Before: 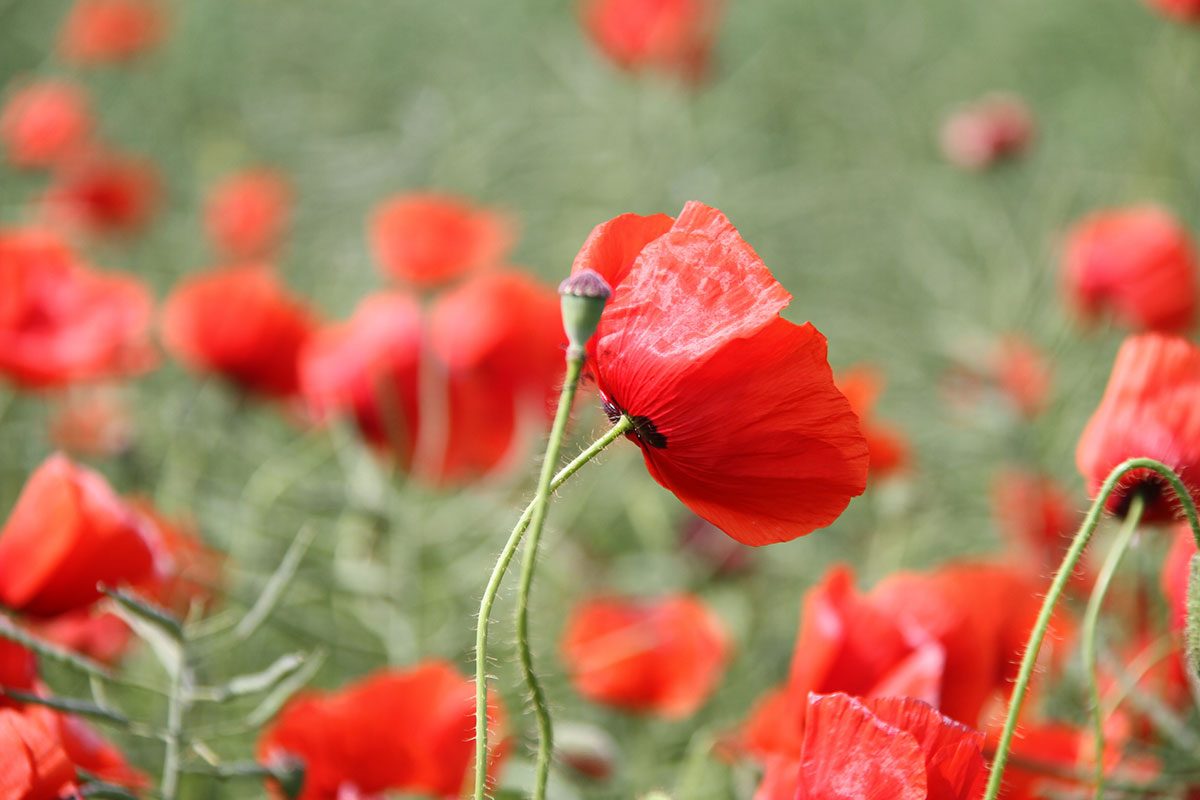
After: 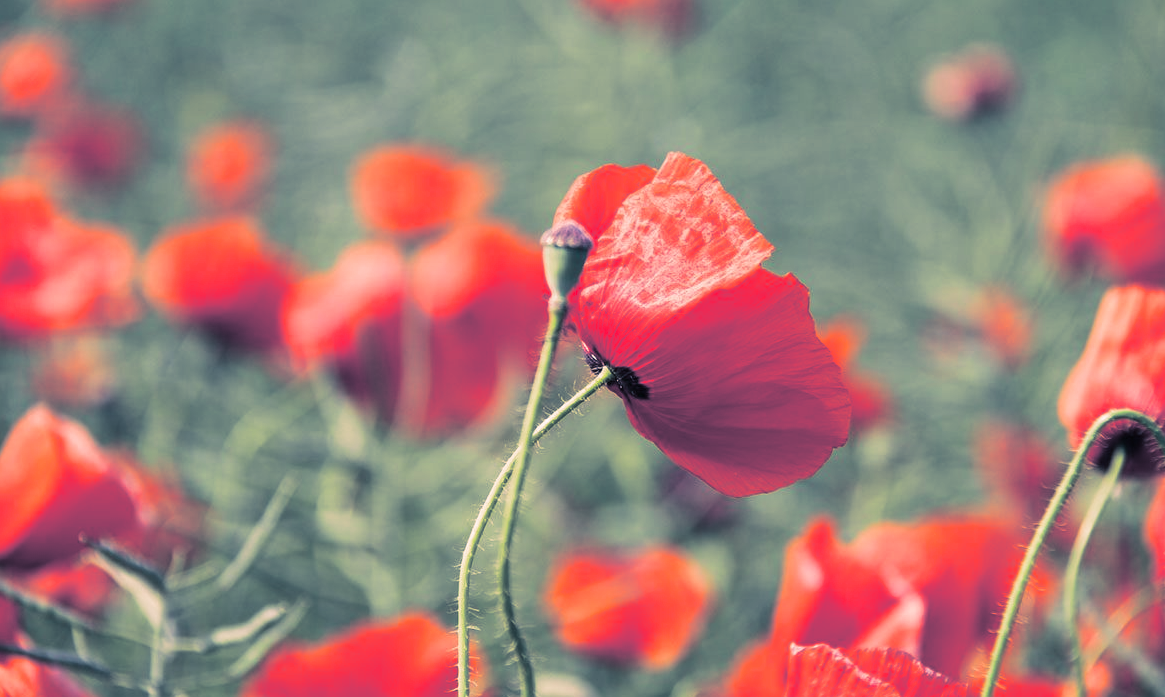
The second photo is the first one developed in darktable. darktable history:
shadows and highlights: shadows -30, highlights 30
color correction: saturation 1.11
crop: left 1.507%, top 6.147%, right 1.379%, bottom 6.637%
split-toning: shadows › hue 226.8°, shadows › saturation 0.56, highlights › hue 28.8°, balance -40, compress 0%
